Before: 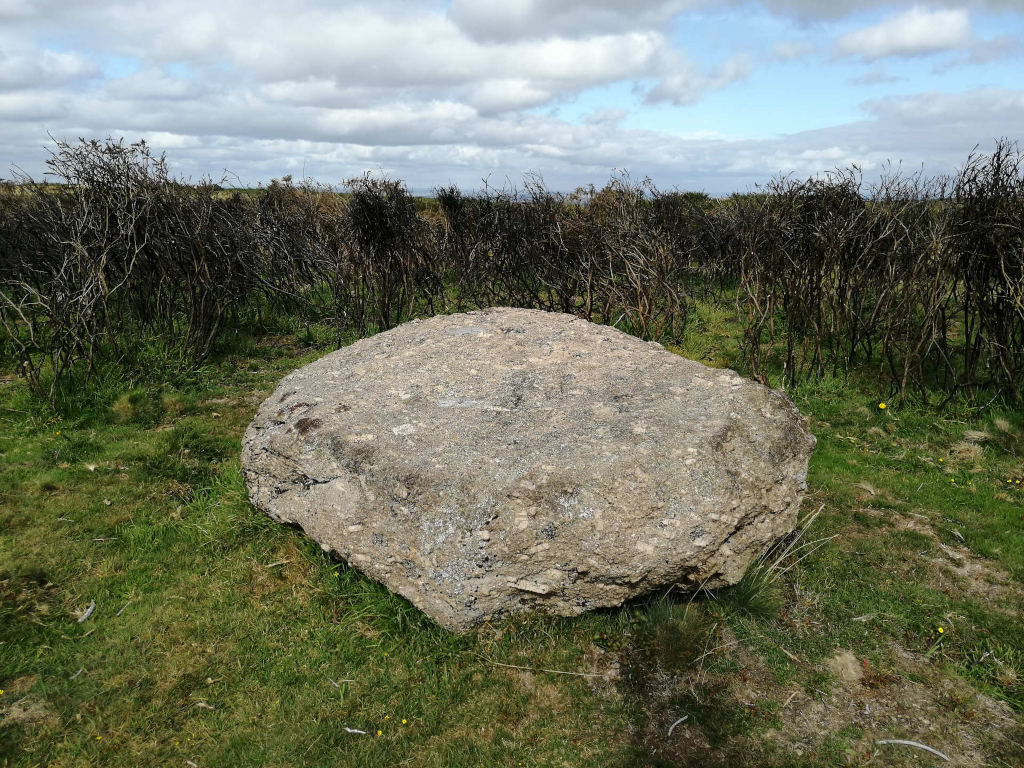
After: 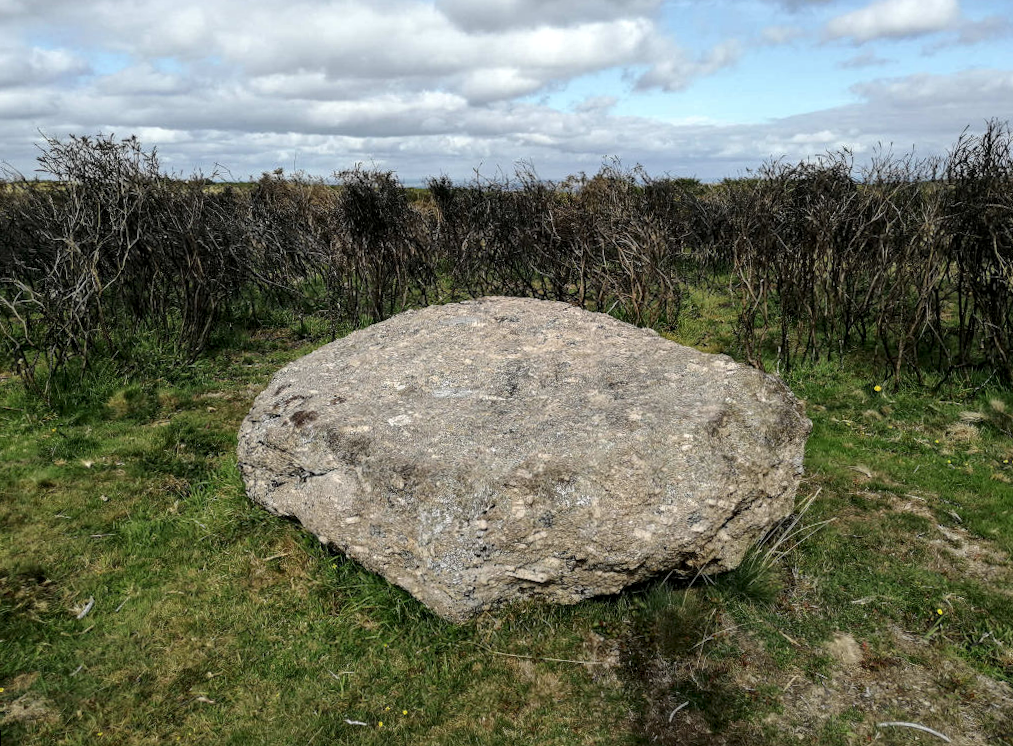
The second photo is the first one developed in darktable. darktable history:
local contrast: detail 130%
rotate and perspective: rotation -1°, crop left 0.011, crop right 0.989, crop top 0.025, crop bottom 0.975
color zones: curves: ch1 [(0, 0.469) (0.001, 0.469) (0.12, 0.446) (0.248, 0.469) (0.5, 0.5) (0.748, 0.5) (0.999, 0.469) (1, 0.469)]
